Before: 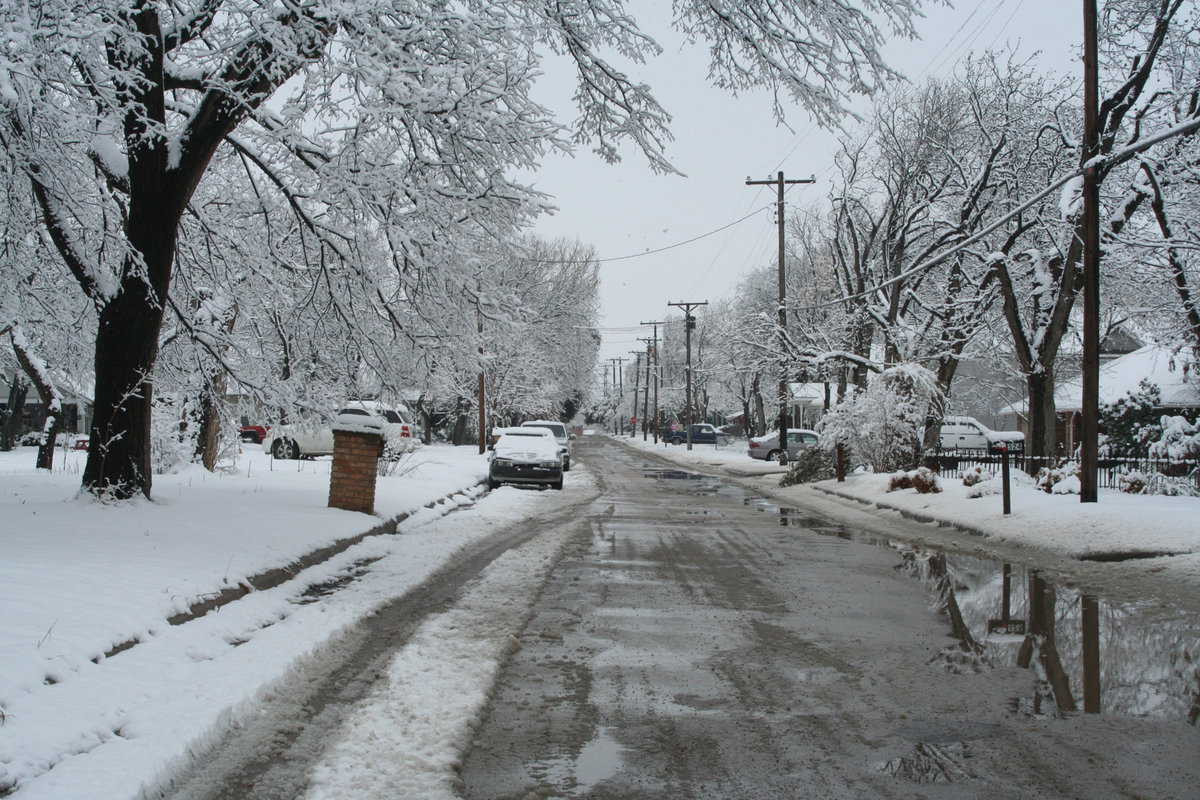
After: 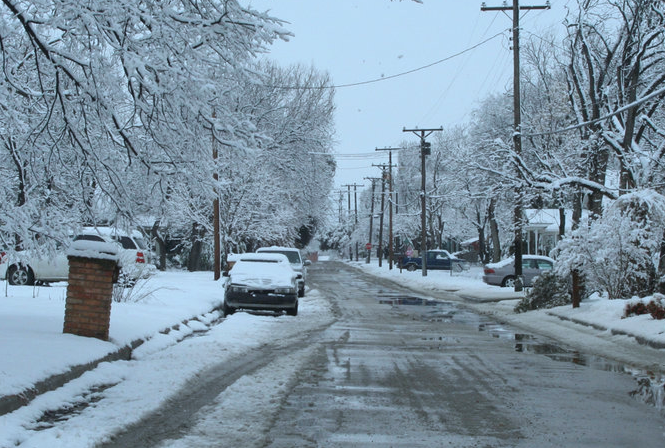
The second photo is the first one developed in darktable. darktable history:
crop and rotate: left 22.149%, top 21.857%, right 22.372%, bottom 22.023%
color calibration: illuminant F (fluorescent), F source F9 (Cool White Deluxe 4150 K) – high CRI, x 0.374, y 0.373, temperature 4150.94 K, gamut compression 0.978
